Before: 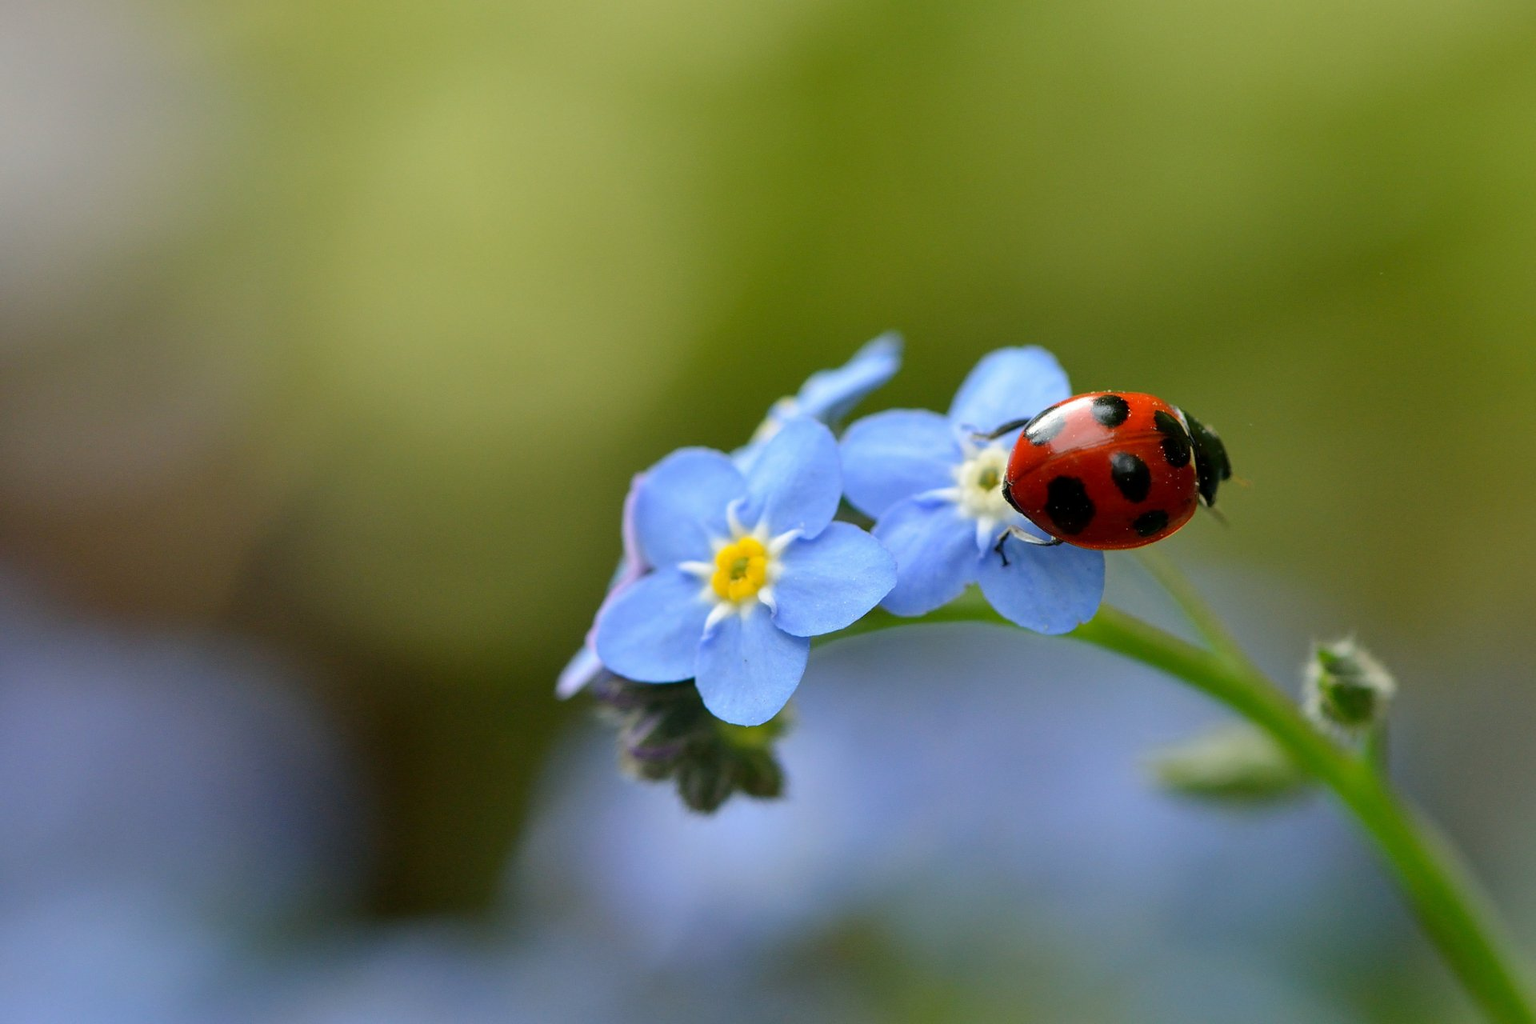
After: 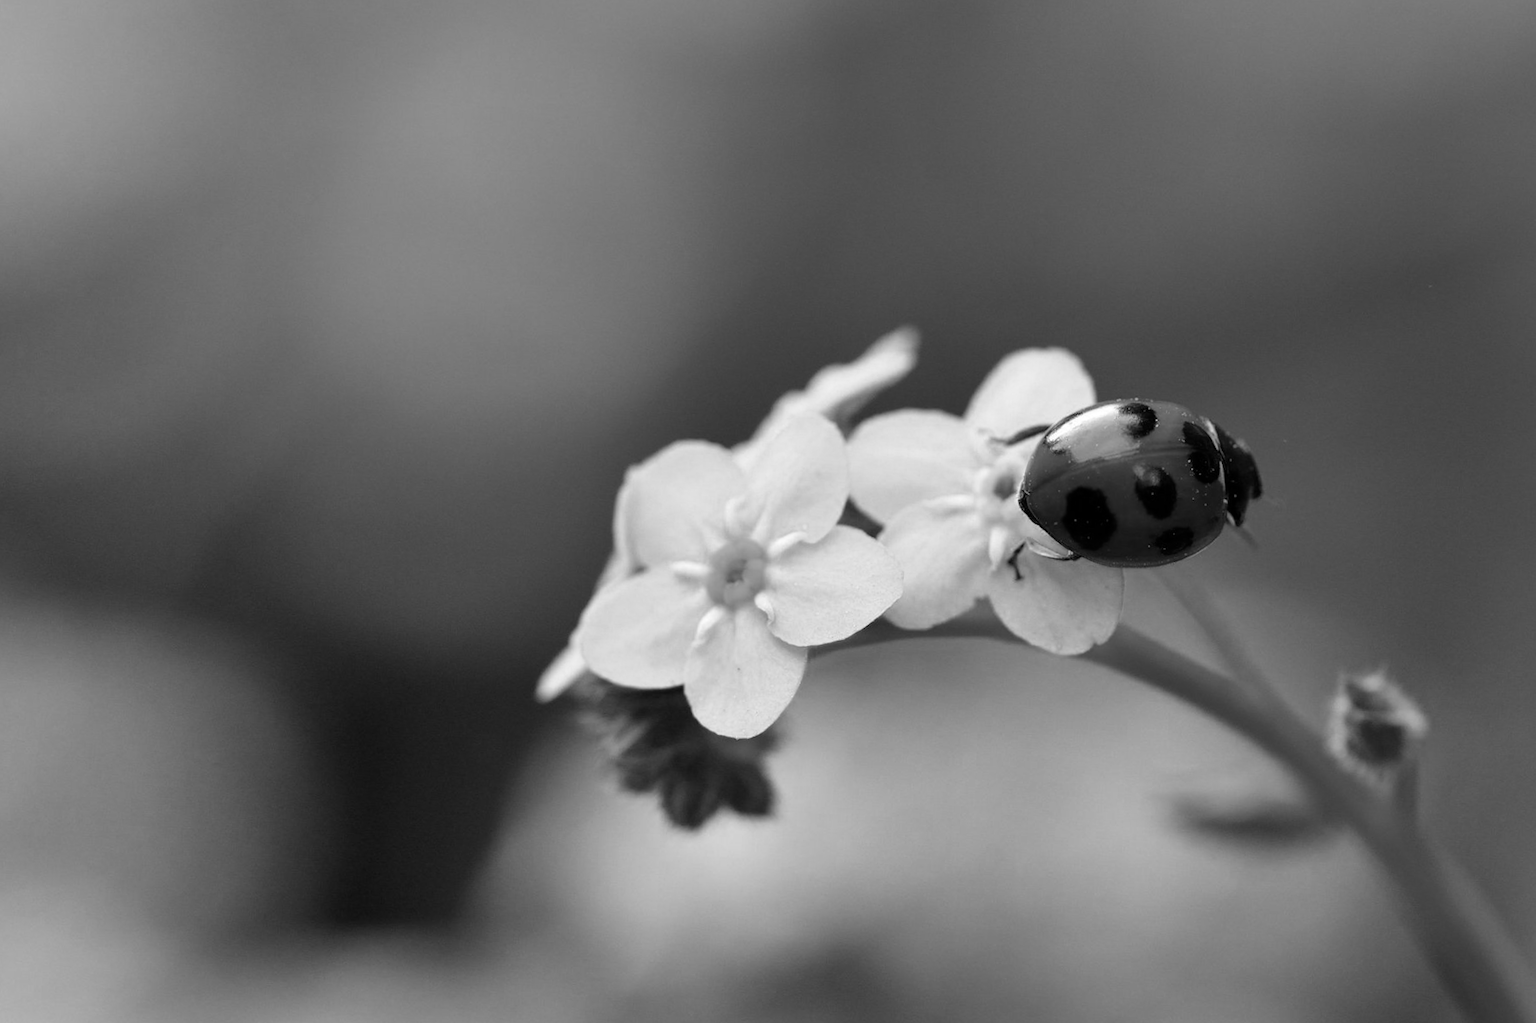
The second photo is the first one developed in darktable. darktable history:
crop and rotate: angle -2.38°
white balance: red 0.967, blue 1.119, emerald 0.756
color calibration: output gray [0.253, 0.26, 0.487, 0], gray › normalize channels true, illuminant same as pipeline (D50), adaptation XYZ, x 0.346, y 0.359, gamut compression 0
velvia: strength 17%
